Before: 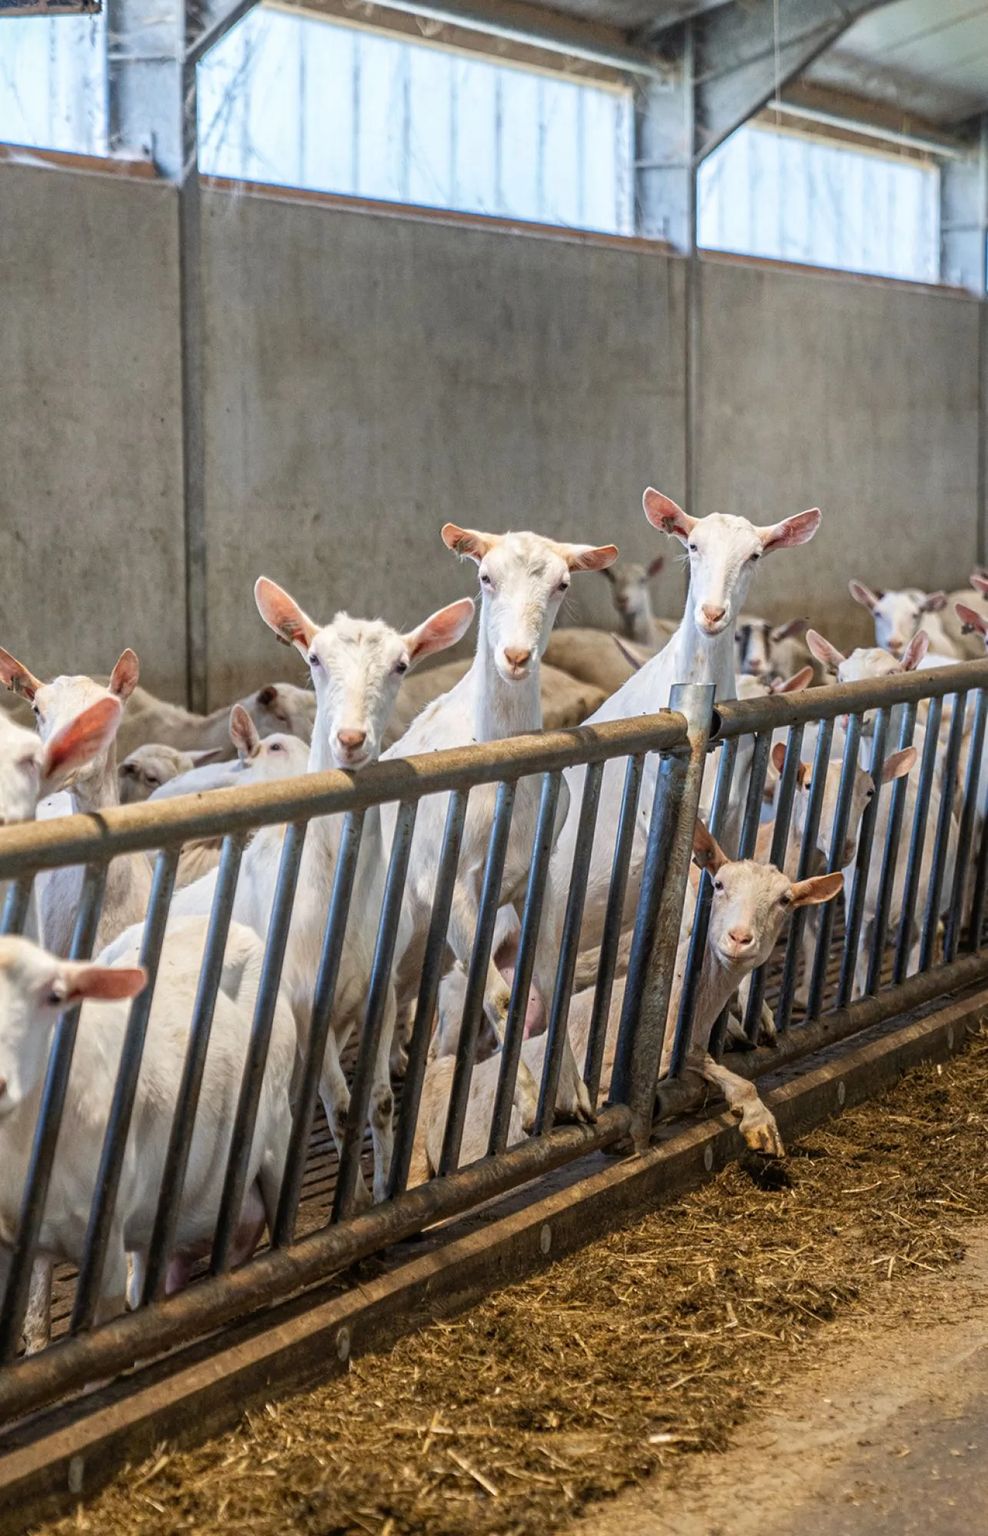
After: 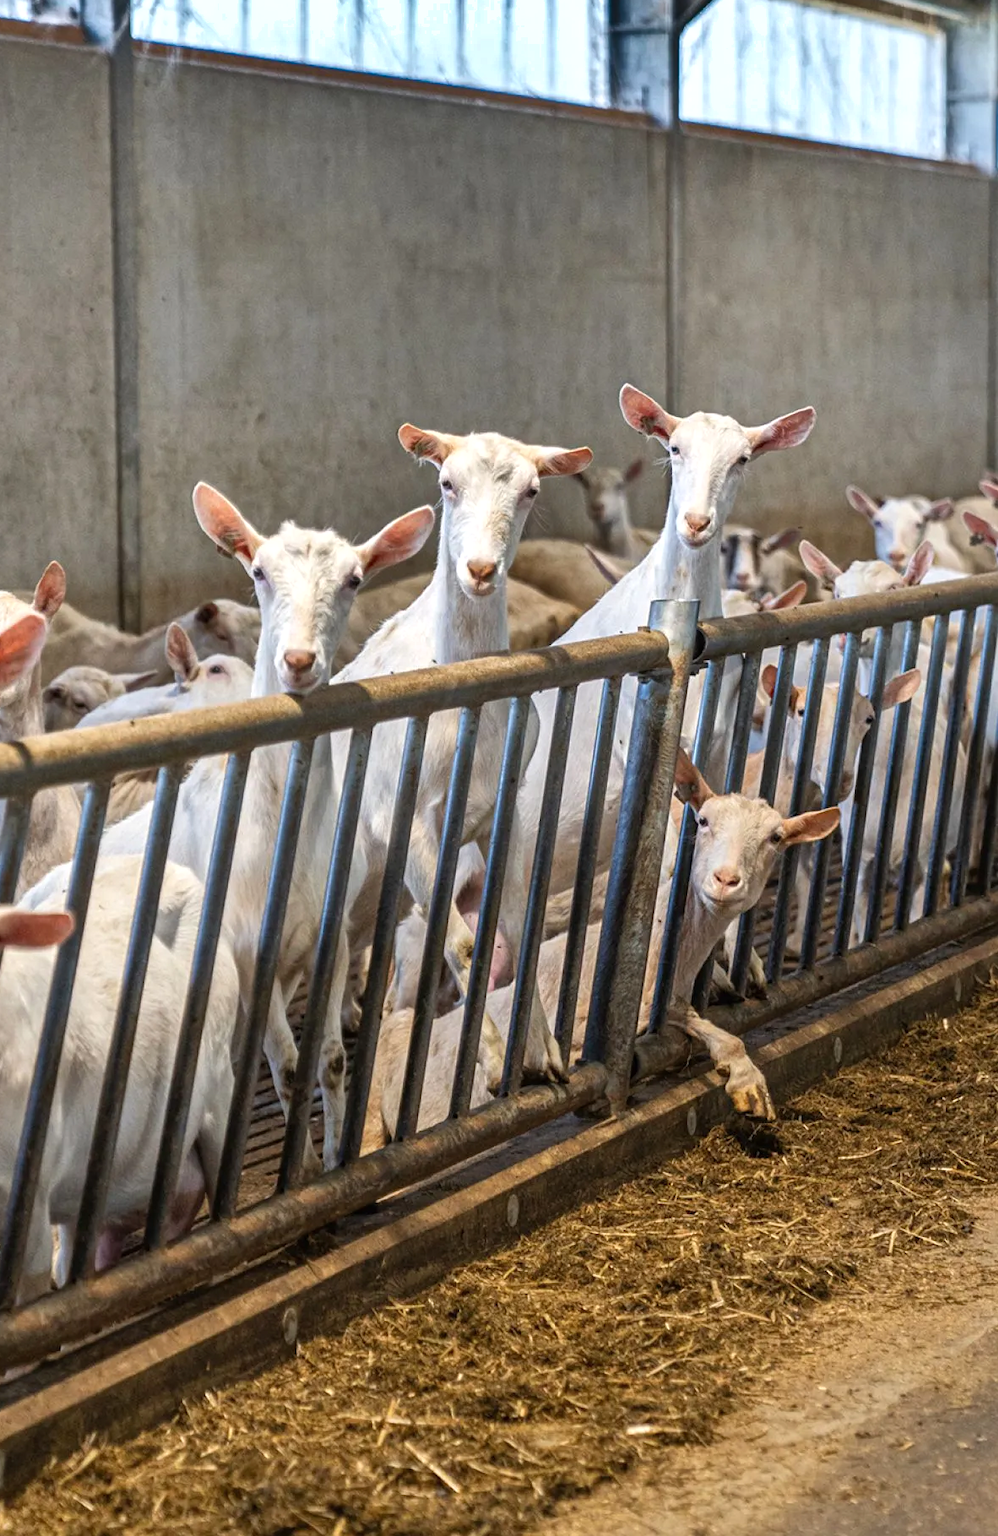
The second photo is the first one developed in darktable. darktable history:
exposure: black level correction 0, exposure 0.2 EV, compensate highlight preservation false
shadows and highlights: shadows 20.74, highlights -81.87, soften with gaussian
crop and rotate: left 8.058%, top 9.046%
